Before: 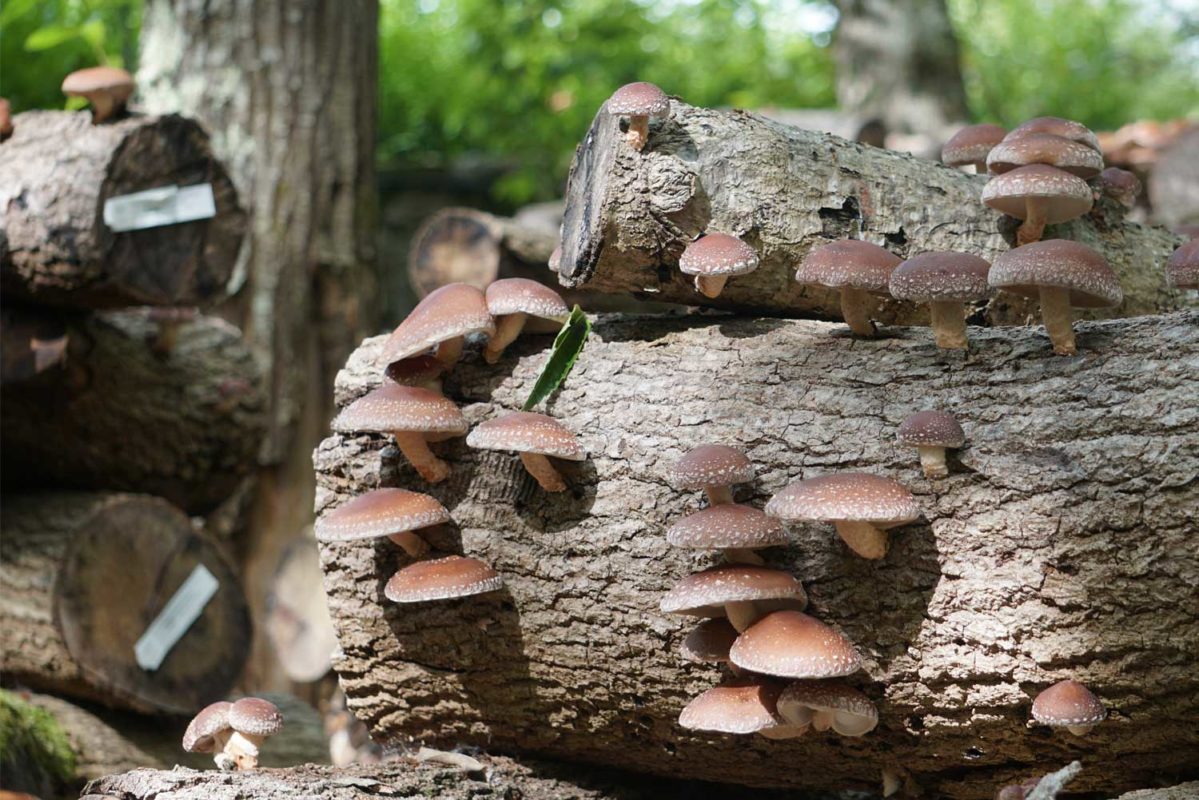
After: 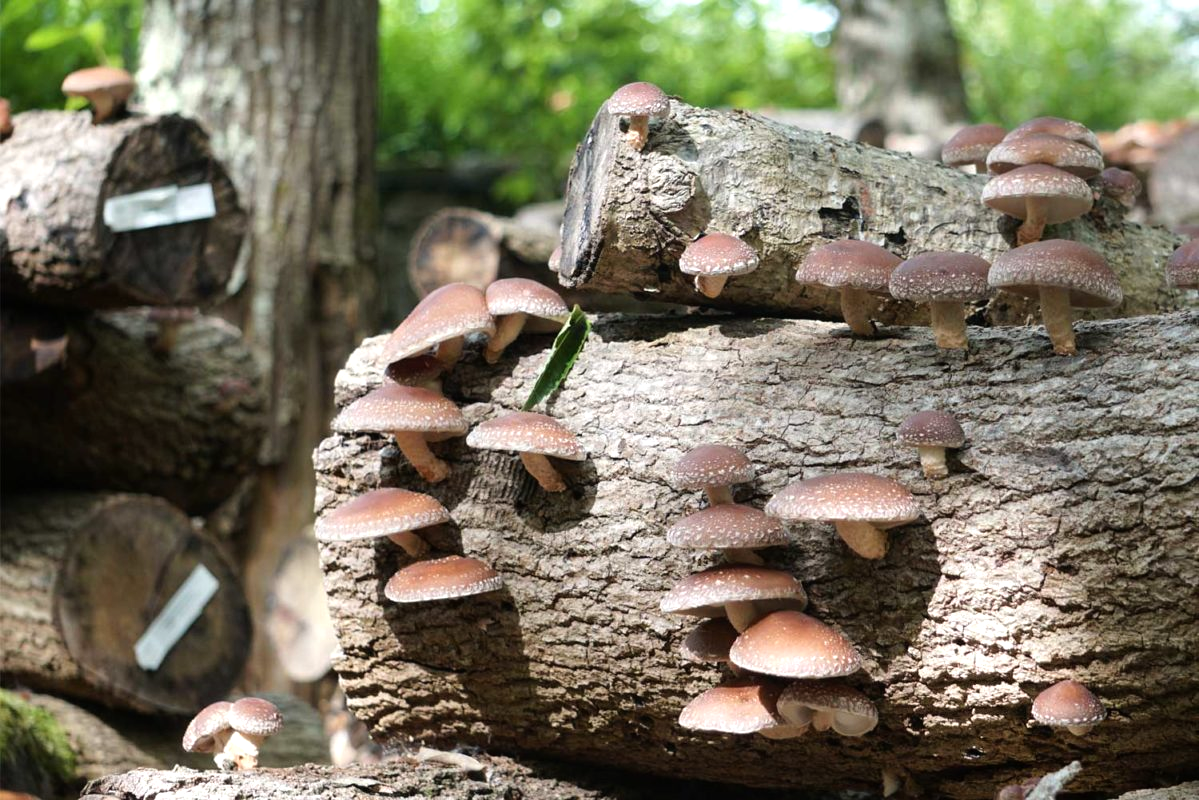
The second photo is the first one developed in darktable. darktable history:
tone equalizer: -8 EV -0.401 EV, -7 EV -0.358 EV, -6 EV -0.361 EV, -5 EV -0.233 EV, -3 EV 0.188 EV, -2 EV 0.362 EV, -1 EV 0.374 EV, +0 EV 0.387 EV
